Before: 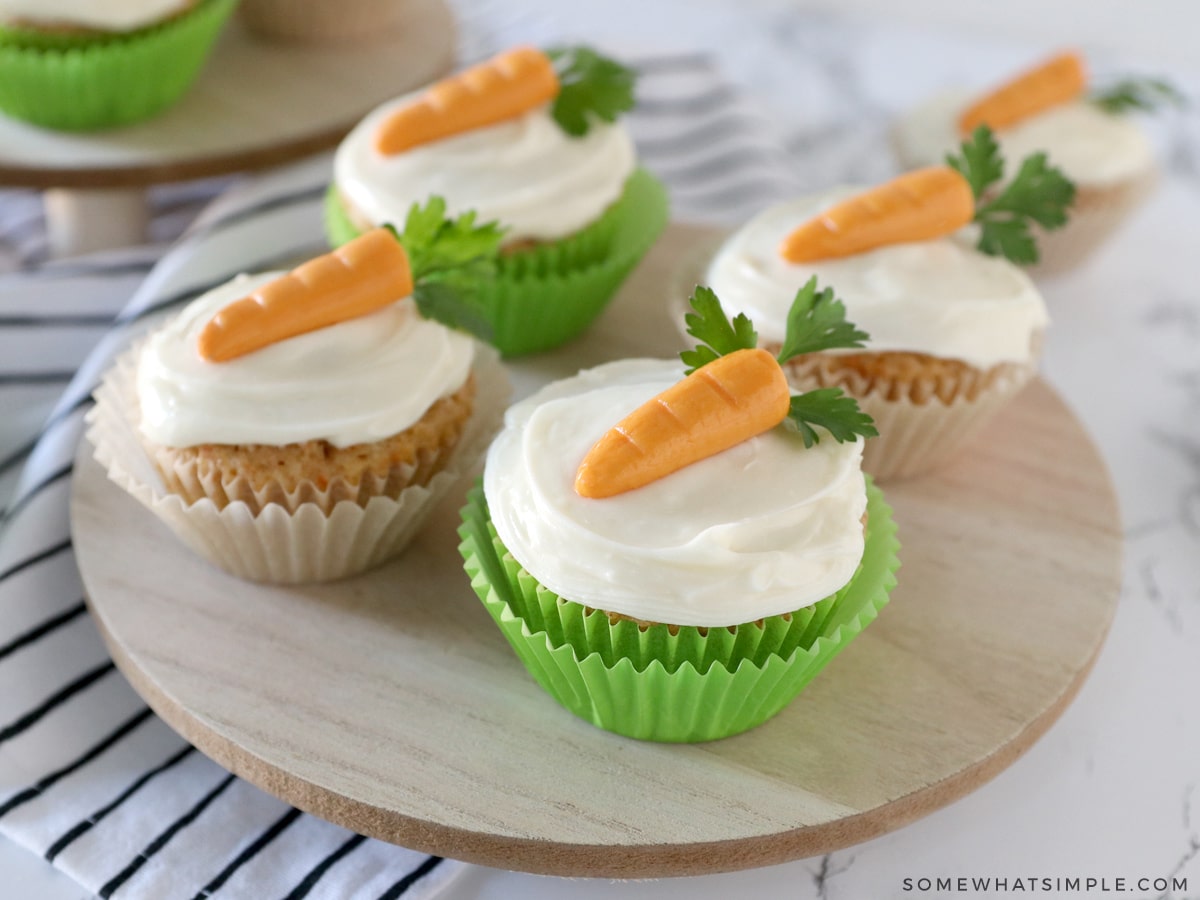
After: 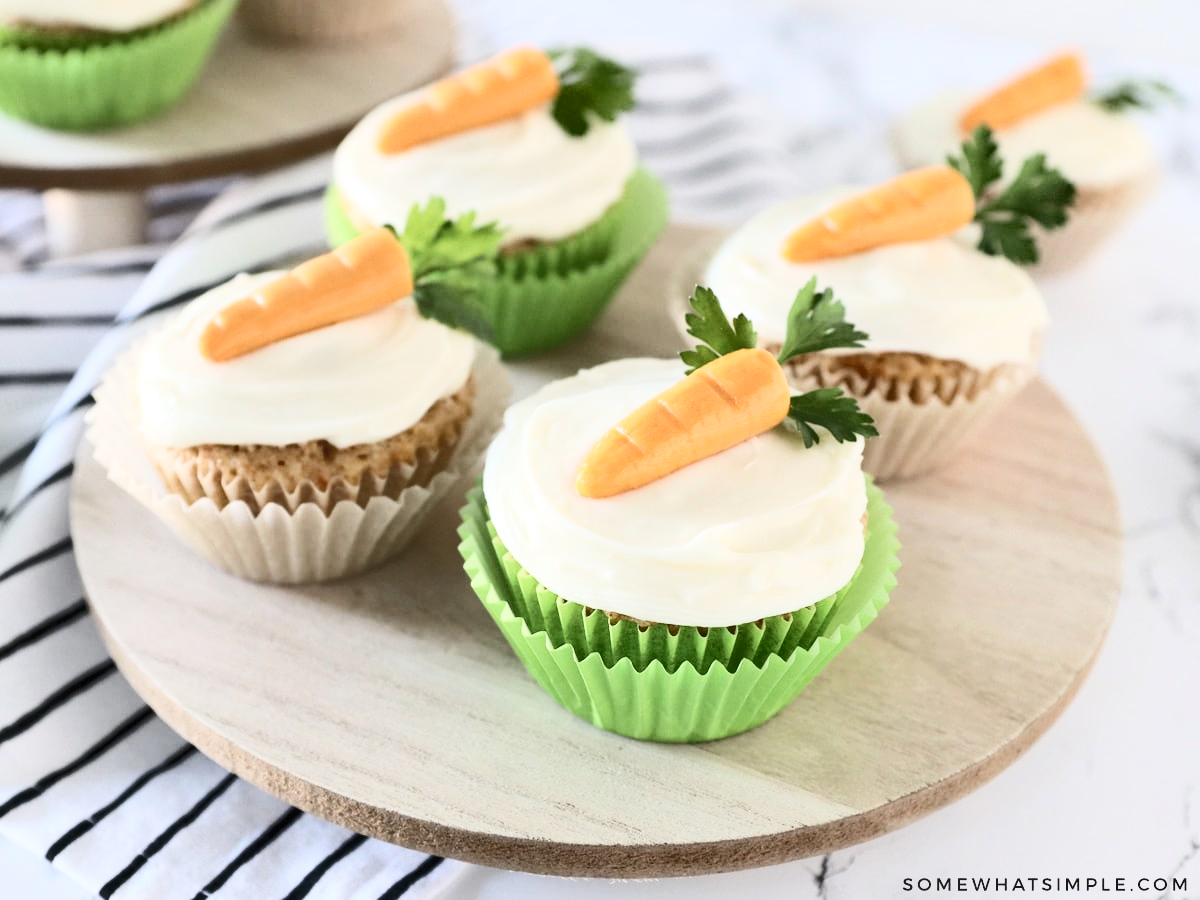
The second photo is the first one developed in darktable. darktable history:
shadows and highlights: shadows 60, soften with gaussian
contrast brightness saturation: contrast 0.43, brightness 0.56, saturation -0.19
